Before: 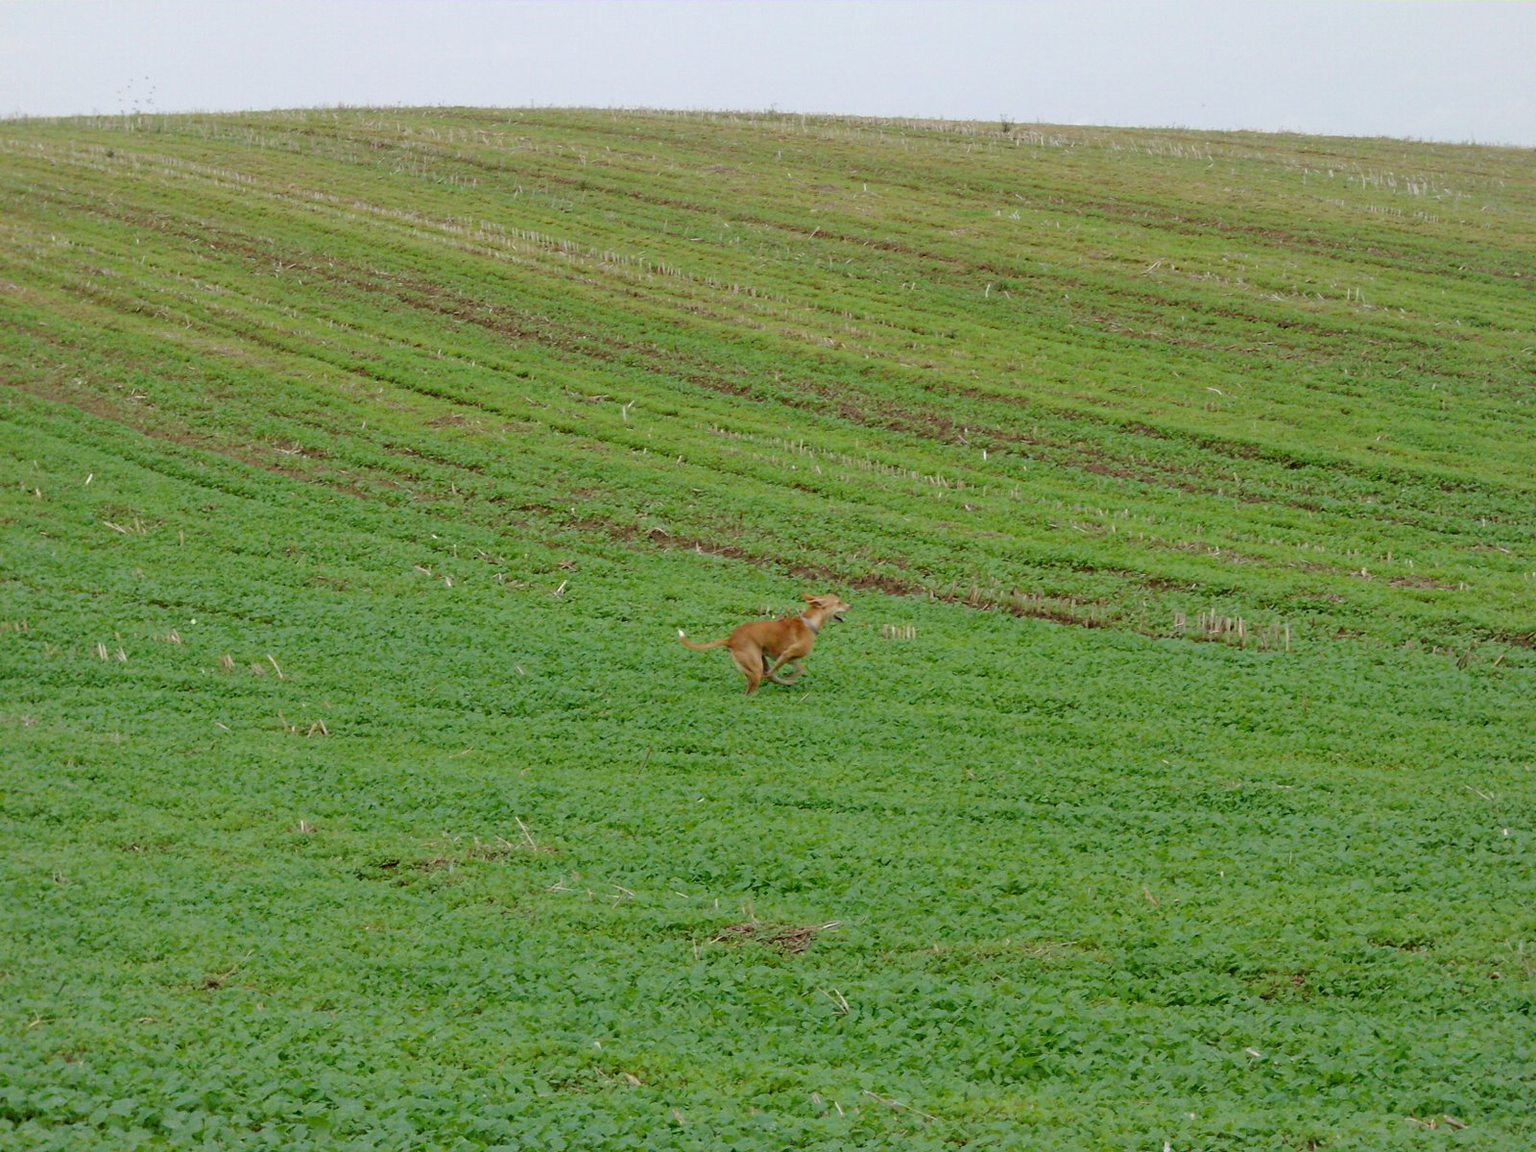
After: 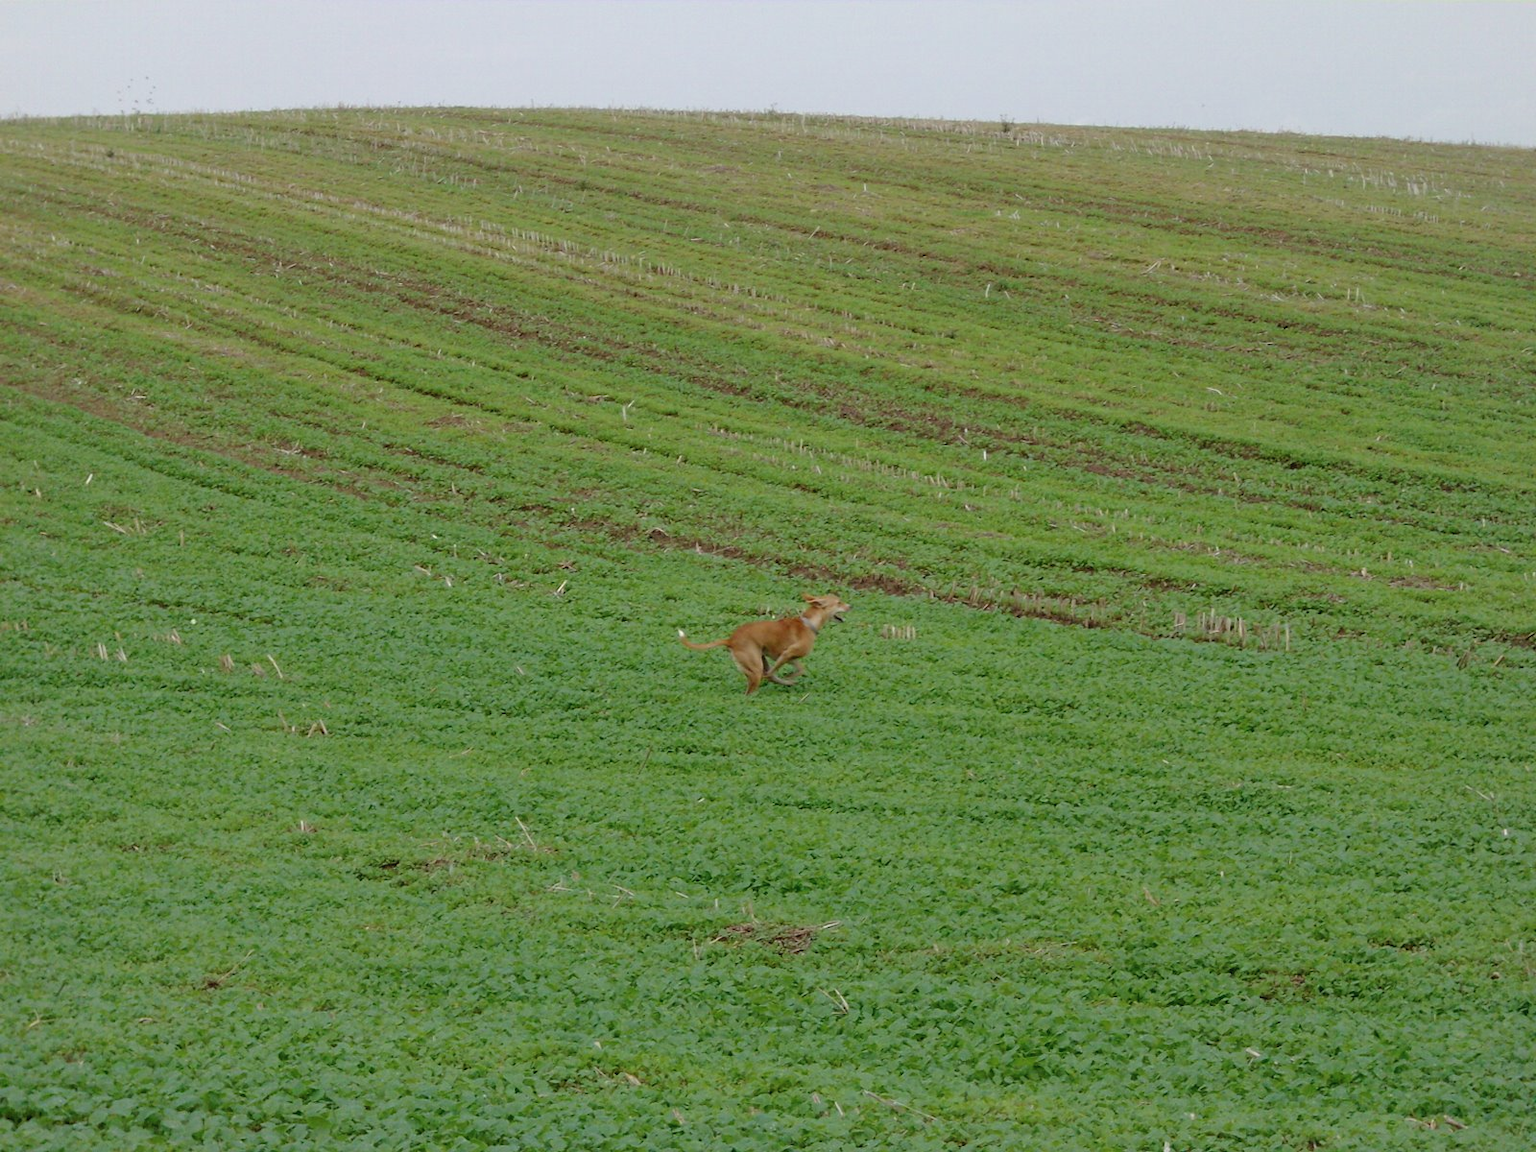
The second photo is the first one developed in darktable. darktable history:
contrast brightness saturation: contrast -0.076, brightness -0.034, saturation -0.113
